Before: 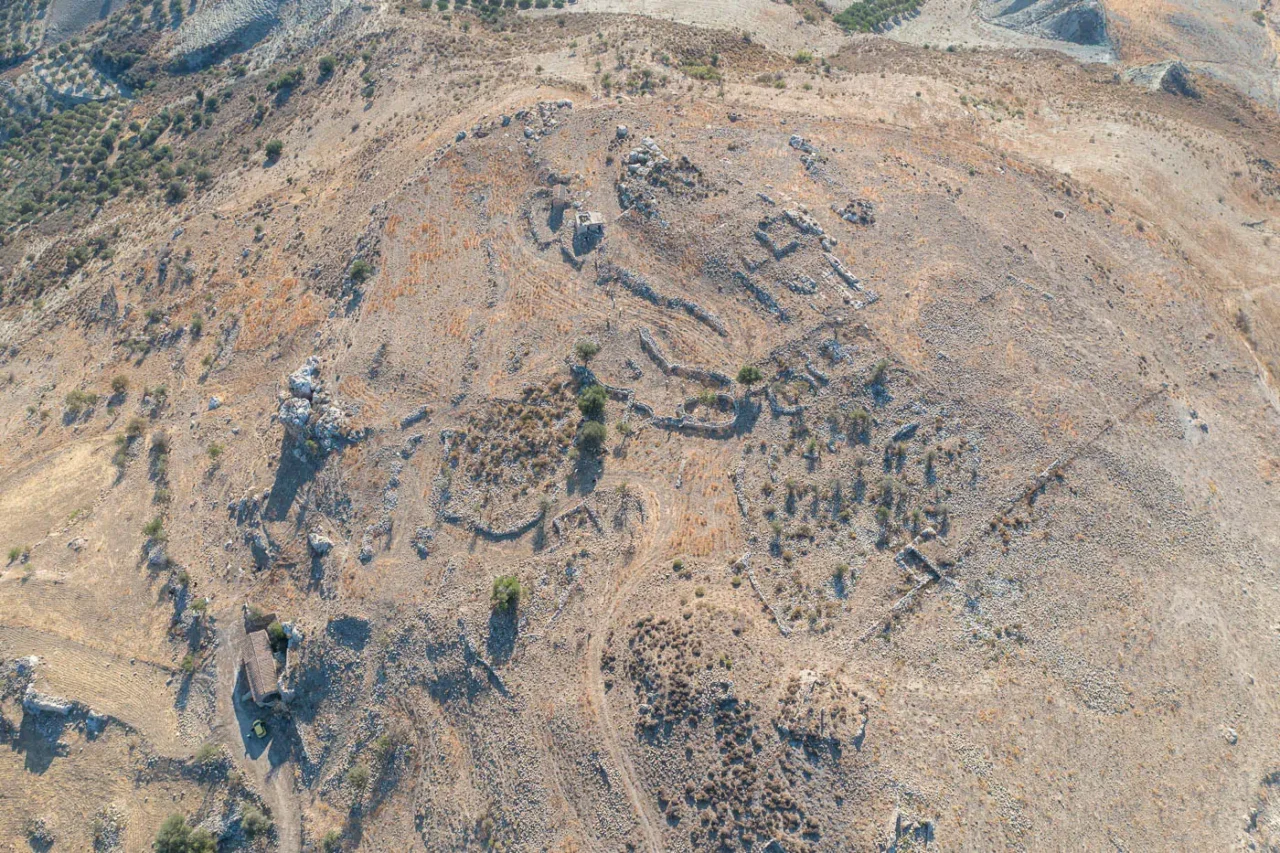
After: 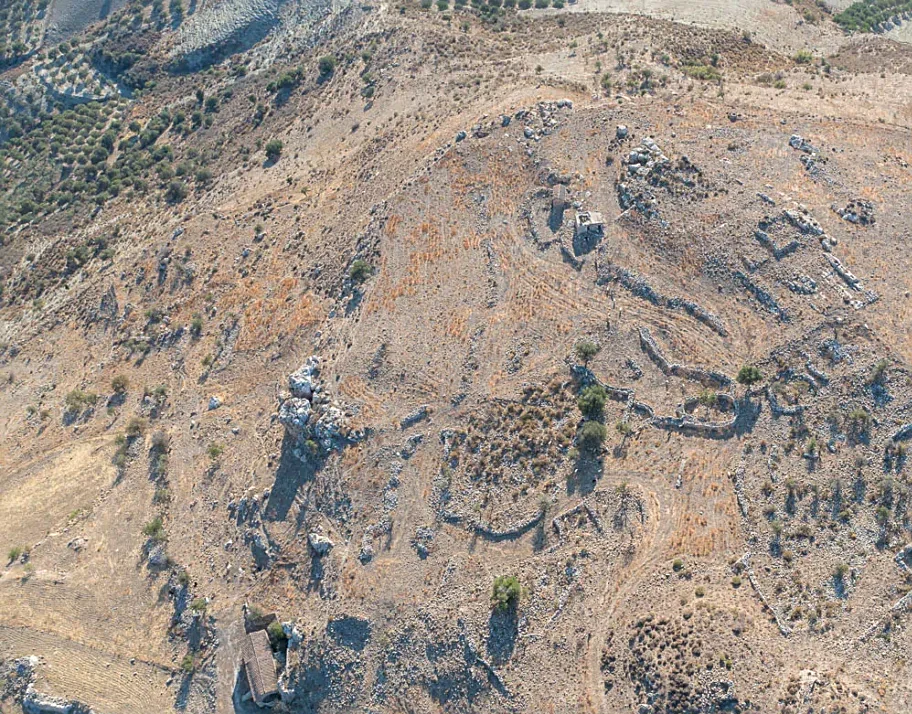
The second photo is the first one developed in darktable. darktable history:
crop: right 28.7%, bottom 16.181%
sharpen: on, module defaults
